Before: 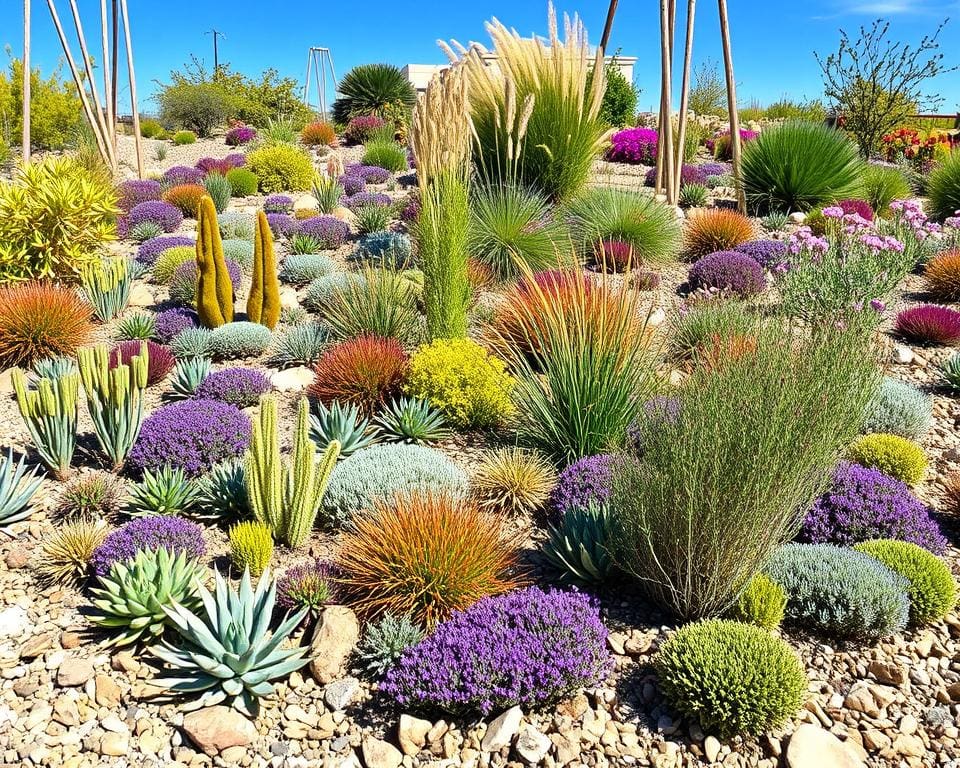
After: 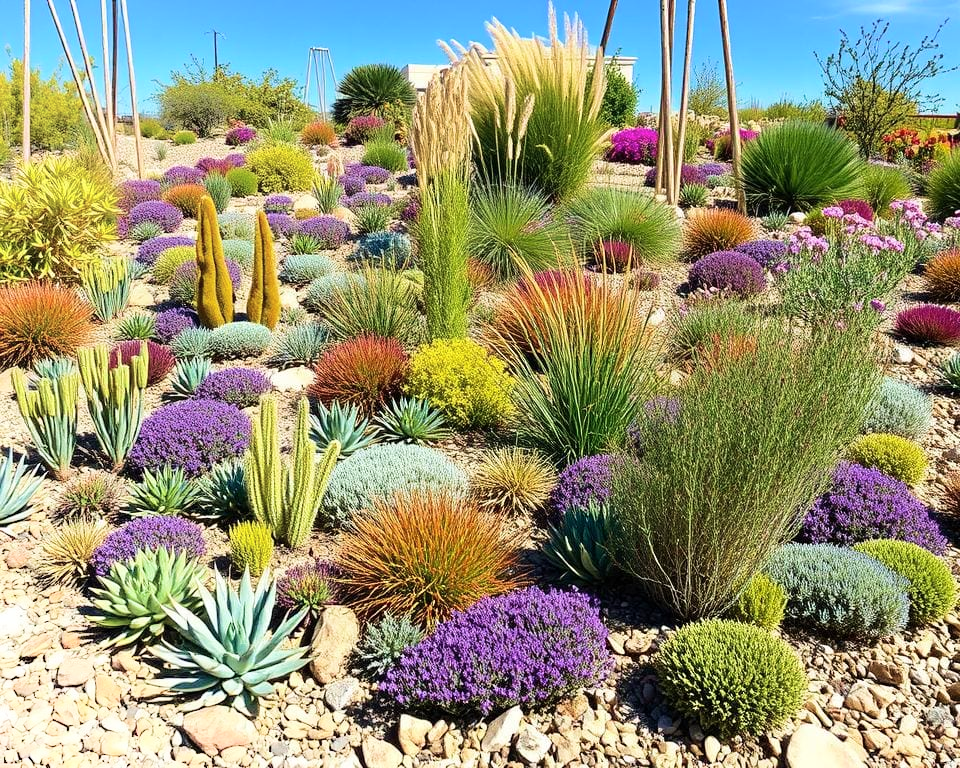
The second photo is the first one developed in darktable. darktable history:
shadows and highlights: shadows -54.3, highlights 86.09, soften with gaussian
velvia: on, module defaults
